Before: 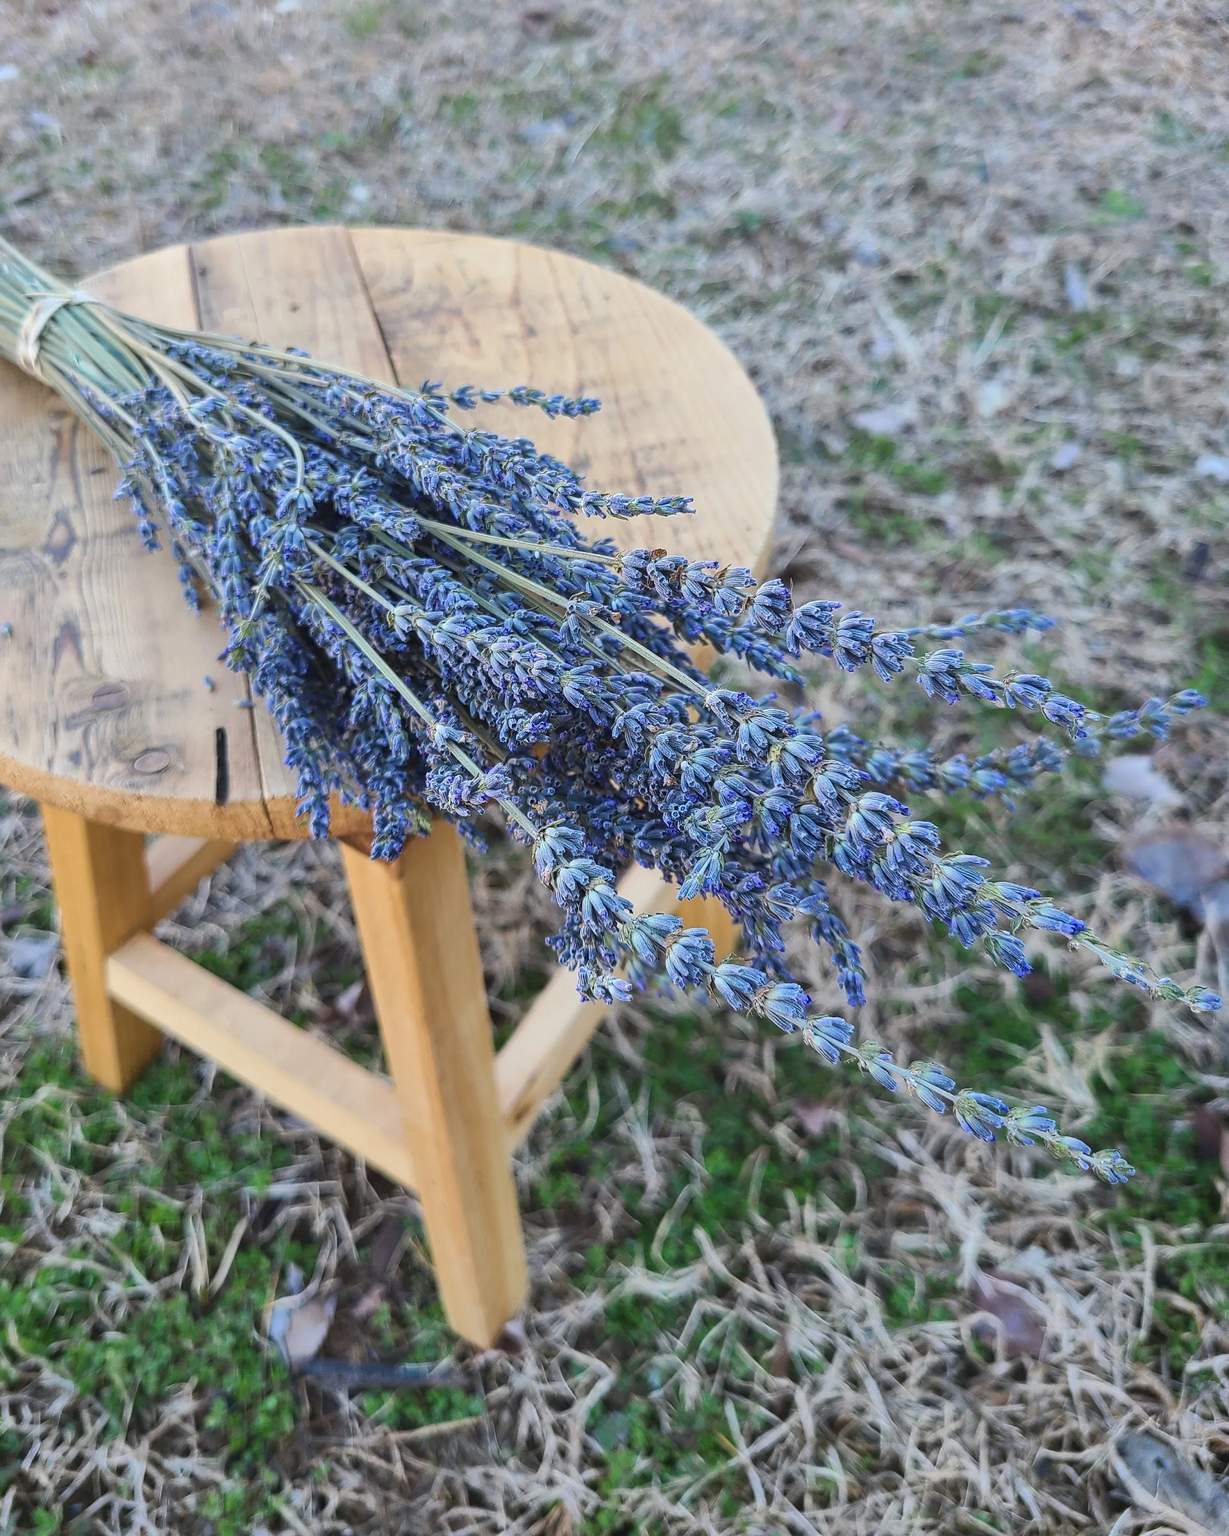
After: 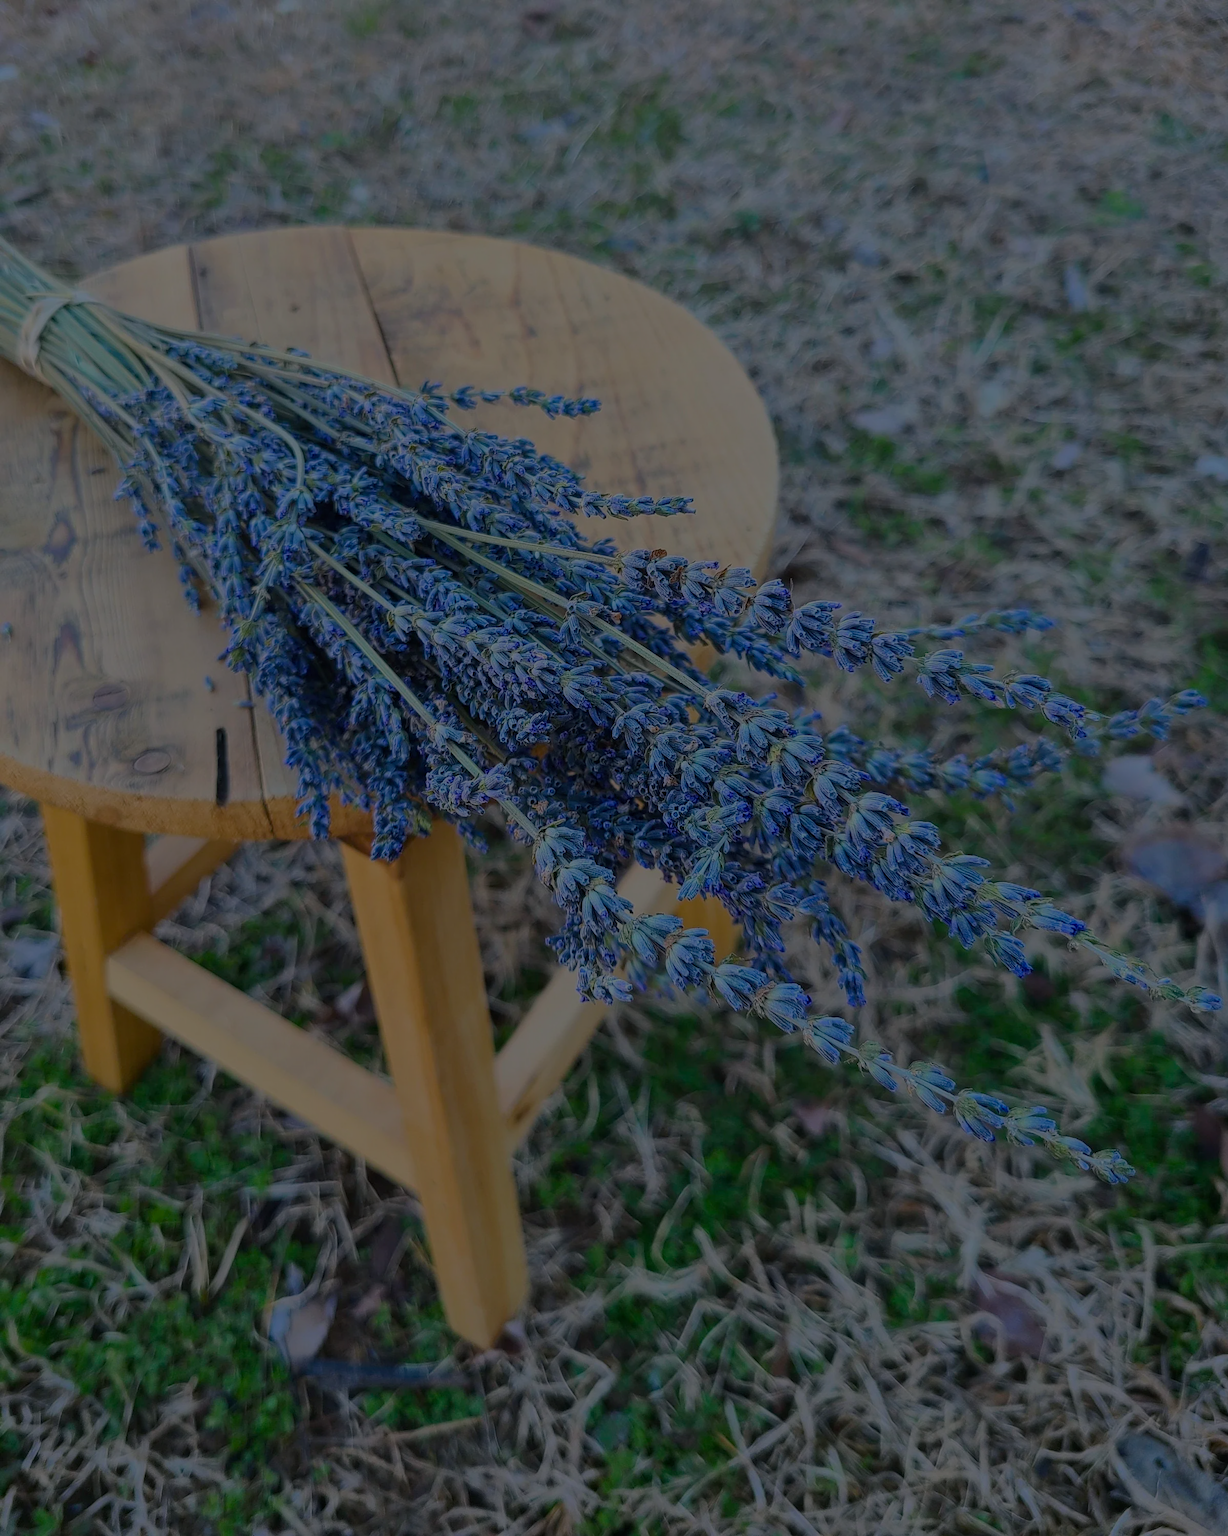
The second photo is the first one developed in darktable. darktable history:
color balance rgb: power › chroma 0.501%, power › hue 214.94°, global offset › luminance -0.277%, global offset › hue 263.16°, perceptual saturation grading › global saturation 24.992%, perceptual brilliance grading › global brilliance -48.357%, global vibrance 20%
exposure: compensate exposure bias true, compensate highlight preservation false
